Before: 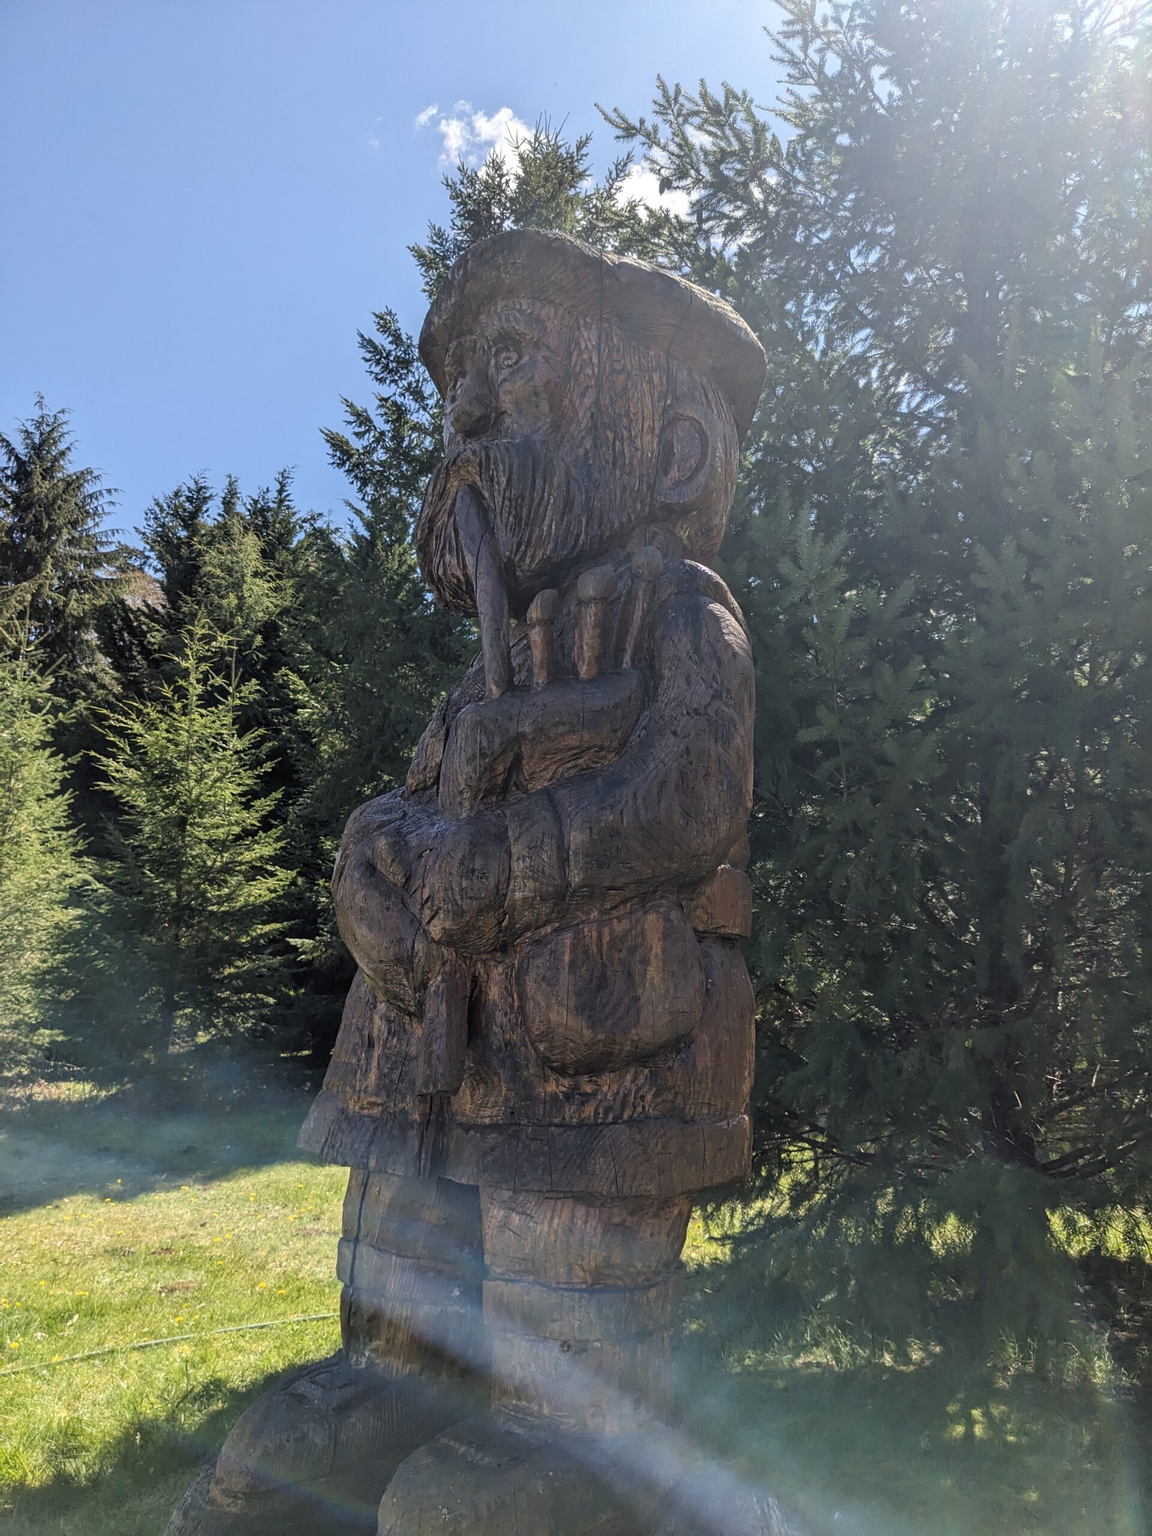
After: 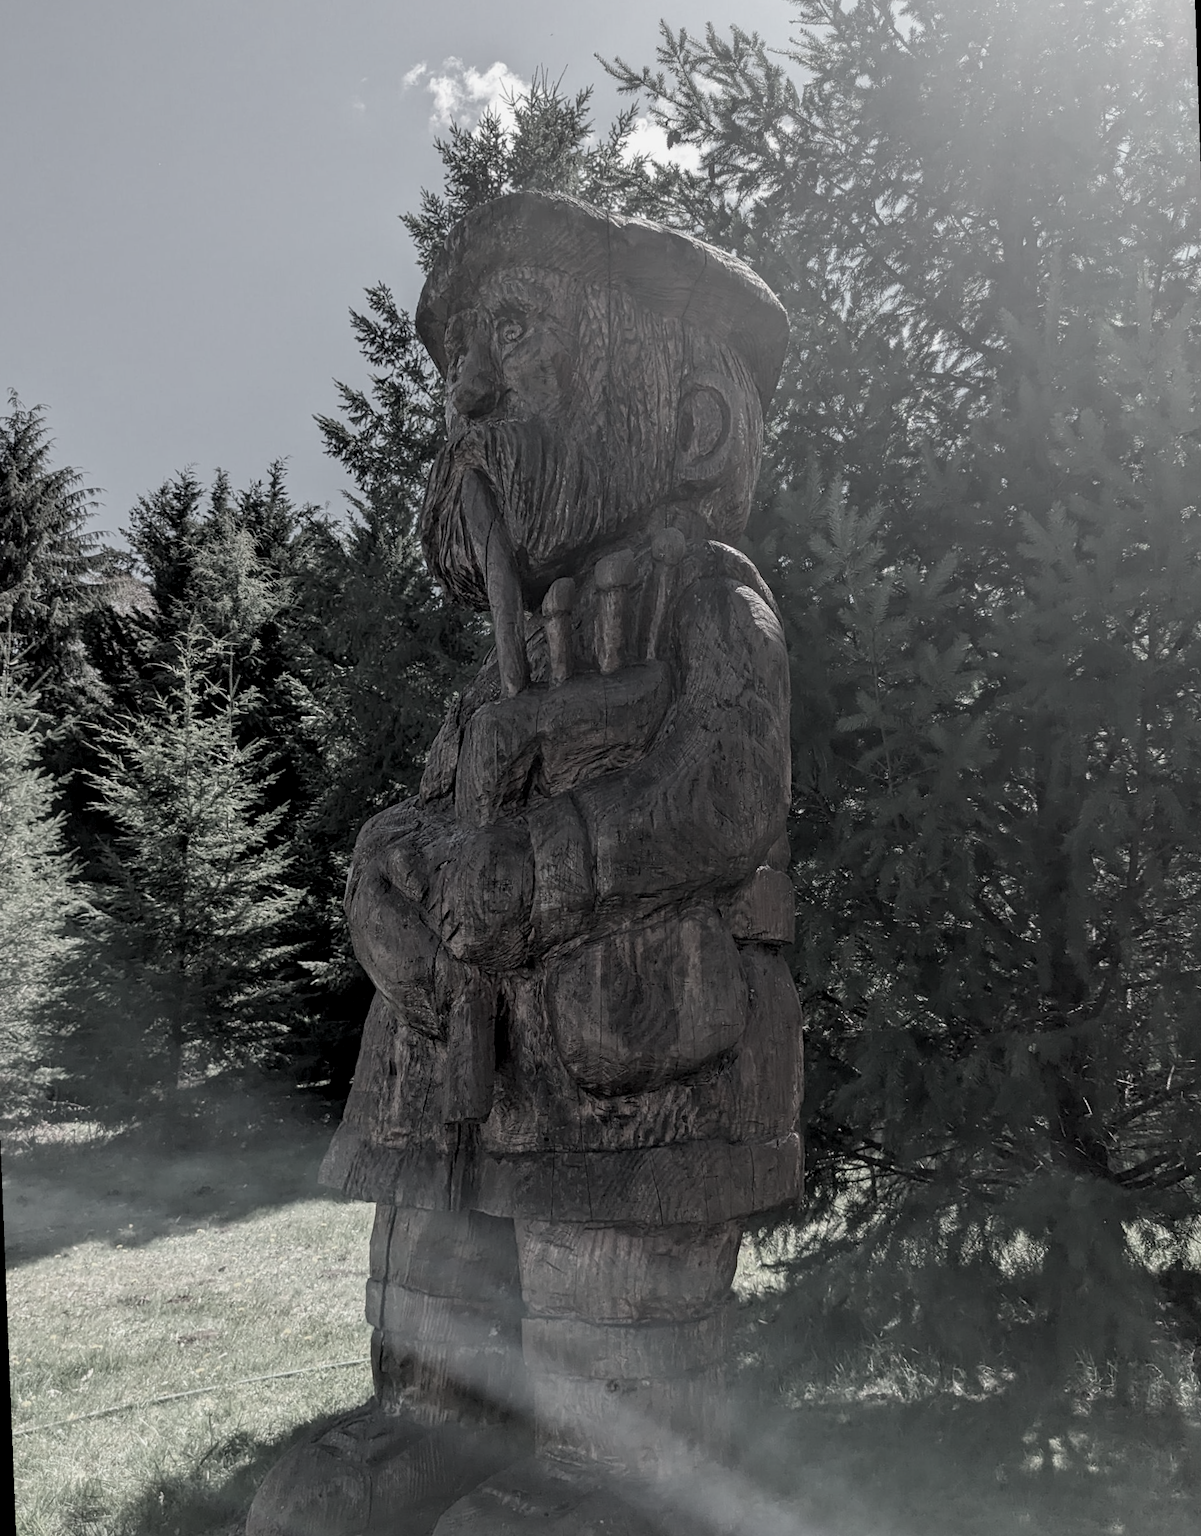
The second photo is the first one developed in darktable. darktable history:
exposure: black level correction 0.009, exposure -0.159 EV, compensate highlight preservation false
rotate and perspective: rotation -2.12°, lens shift (vertical) 0.009, lens shift (horizontal) -0.008, automatic cropping original format, crop left 0.036, crop right 0.964, crop top 0.05, crop bottom 0.959
color contrast: green-magenta contrast 0.3, blue-yellow contrast 0.15
